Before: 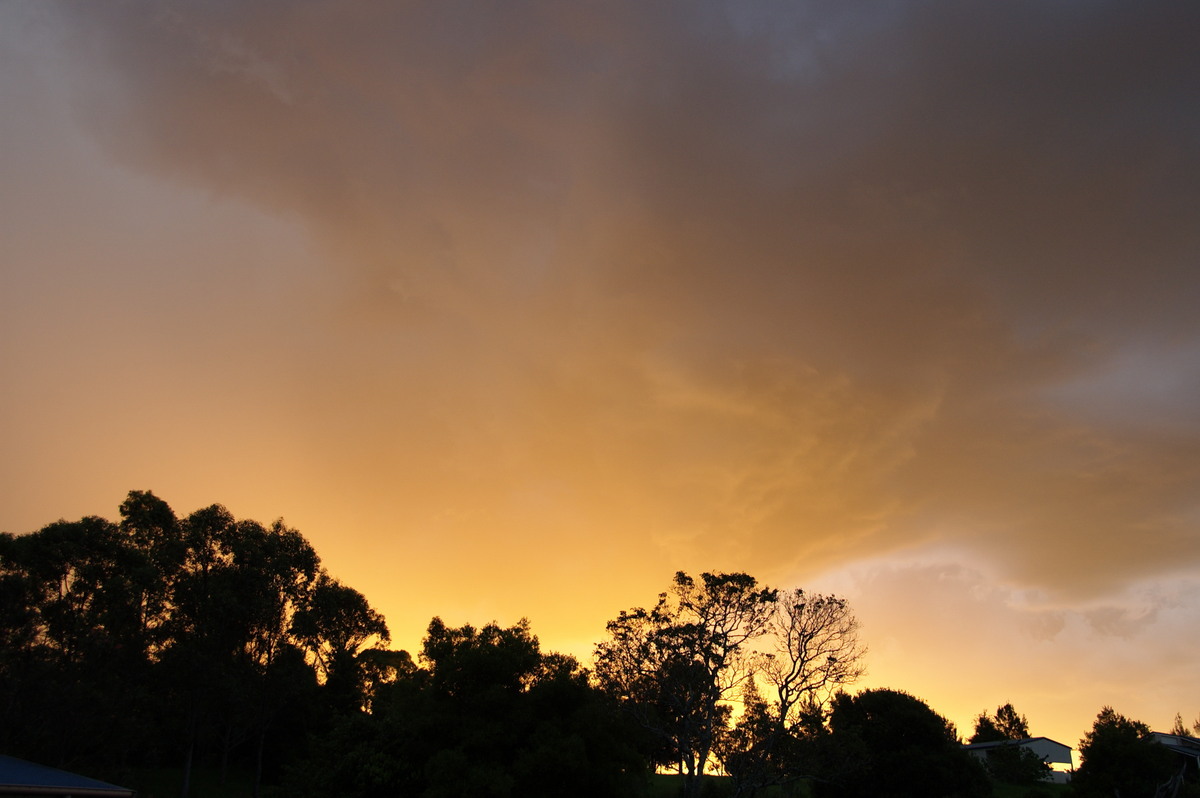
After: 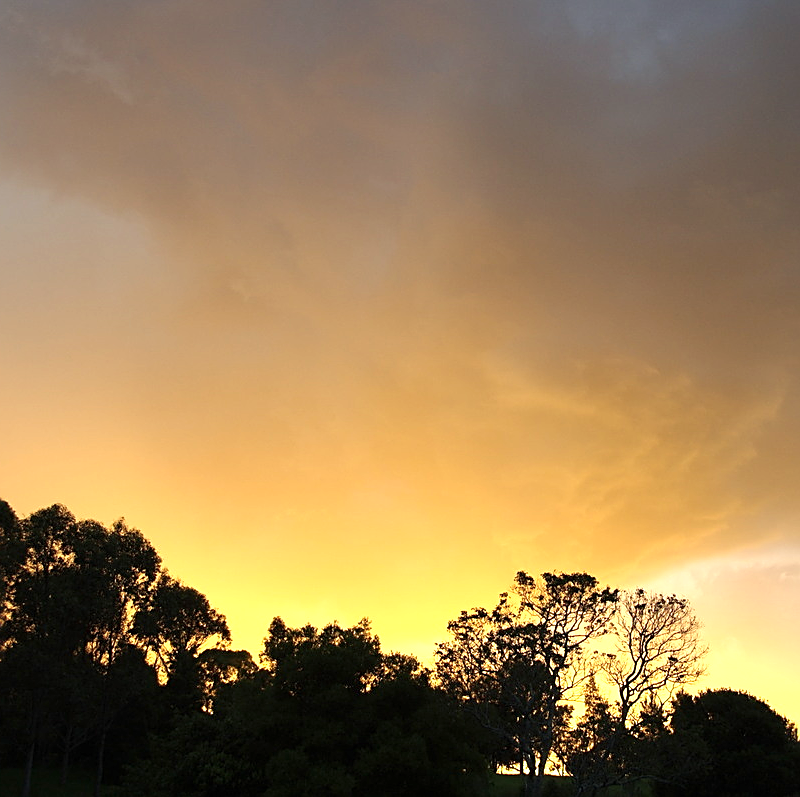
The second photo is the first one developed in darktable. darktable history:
sharpen: on, module defaults
color correction: highlights a* -4.83, highlights b* 5.03, saturation 0.953
exposure: black level correction 0, exposure 0.691 EV, compensate highlight preservation false
crop and rotate: left 13.326%, right 19.994%
